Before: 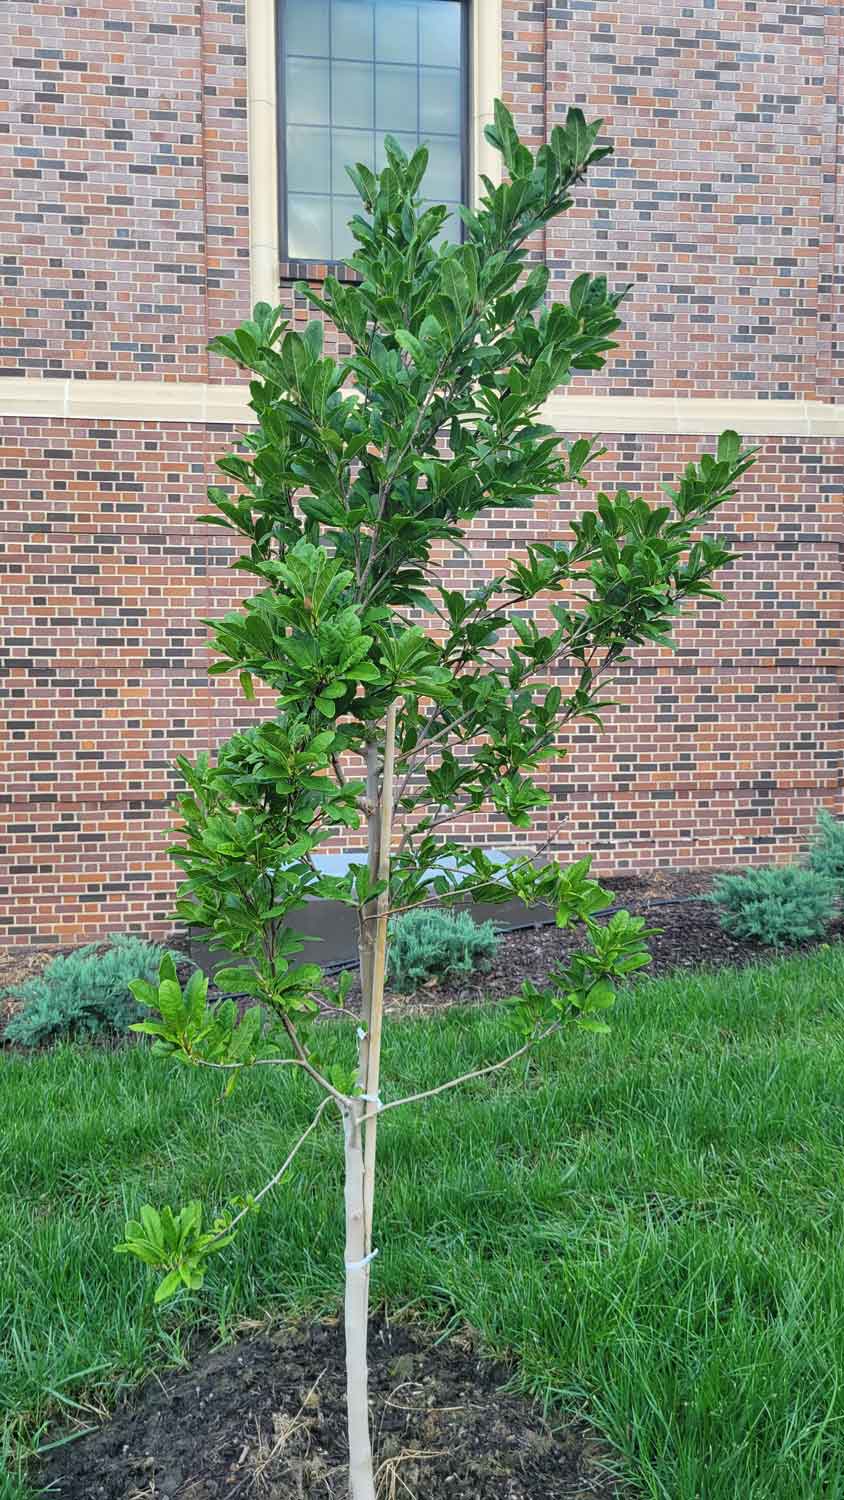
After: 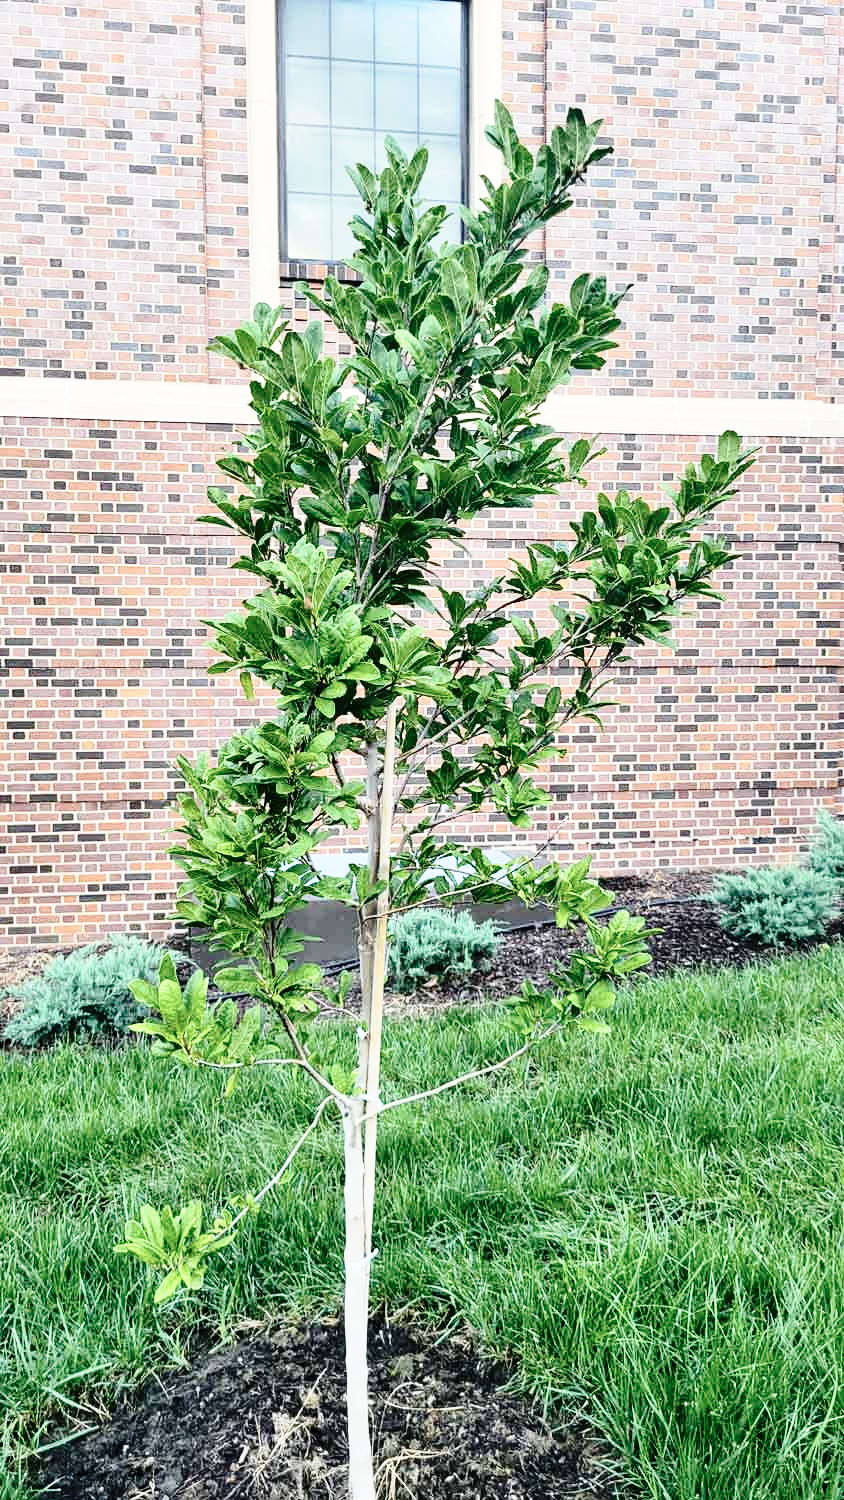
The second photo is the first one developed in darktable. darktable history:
exposure: compensate highlight preservation false
base curve: curves: ch0 [(0, 0) (0.04, 0.03) (0.133, 0.232) (0.448, 0.748) (0.843, 0.968) (1, 1)], preserve colors none
contrast brightness saturation: contrast 0.25, saturation -0.31
